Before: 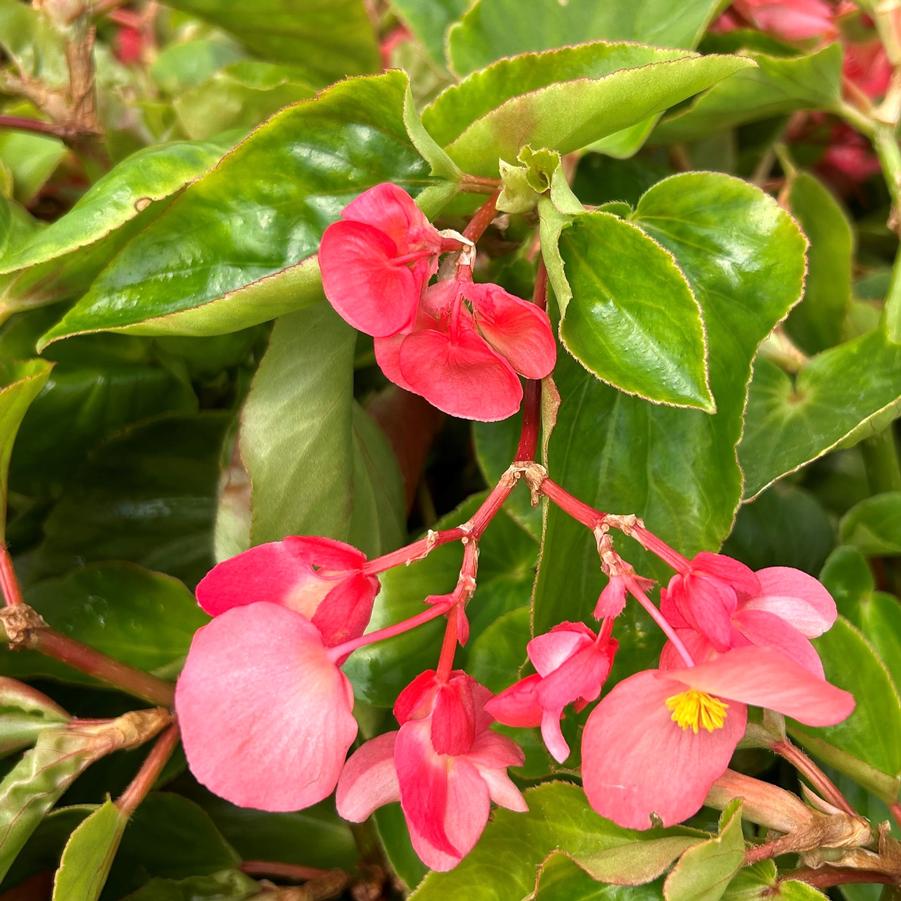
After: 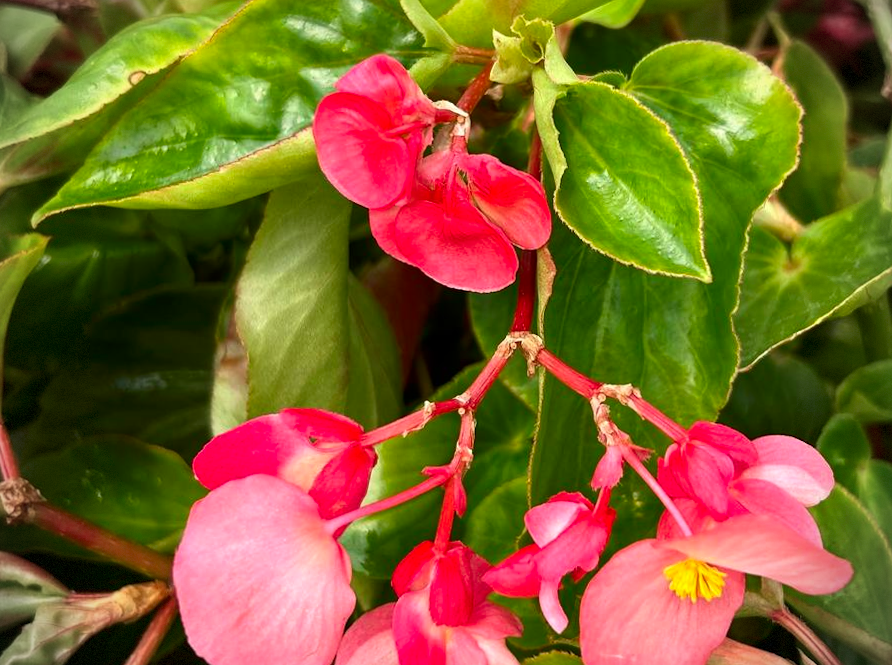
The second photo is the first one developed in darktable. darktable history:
crop: top 13.819%, bottom 11.169%
rotate and perspective: rotation -0.45°, automatic cropping original format, crop left 0.008, crop right 0.992, crop top 0.012, crop bottom 0.988
contrast brightness saturation: contrast 0.13, brightness -0.05, saturation 0.16
vignetting: dithering 8-bit output, unbound false
